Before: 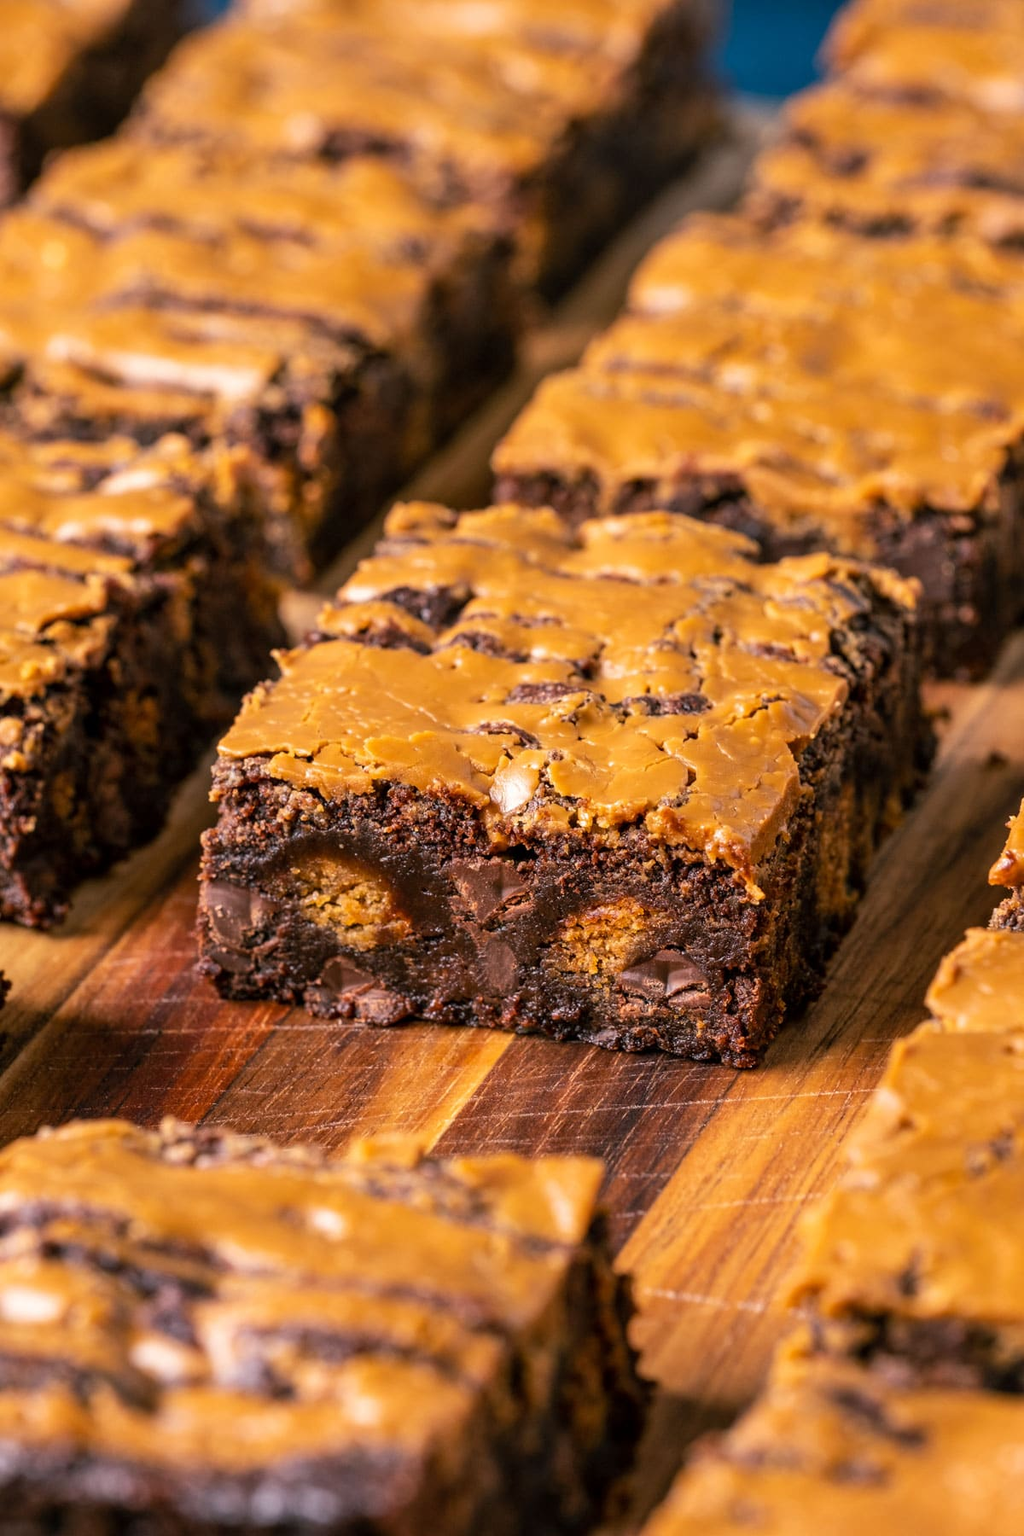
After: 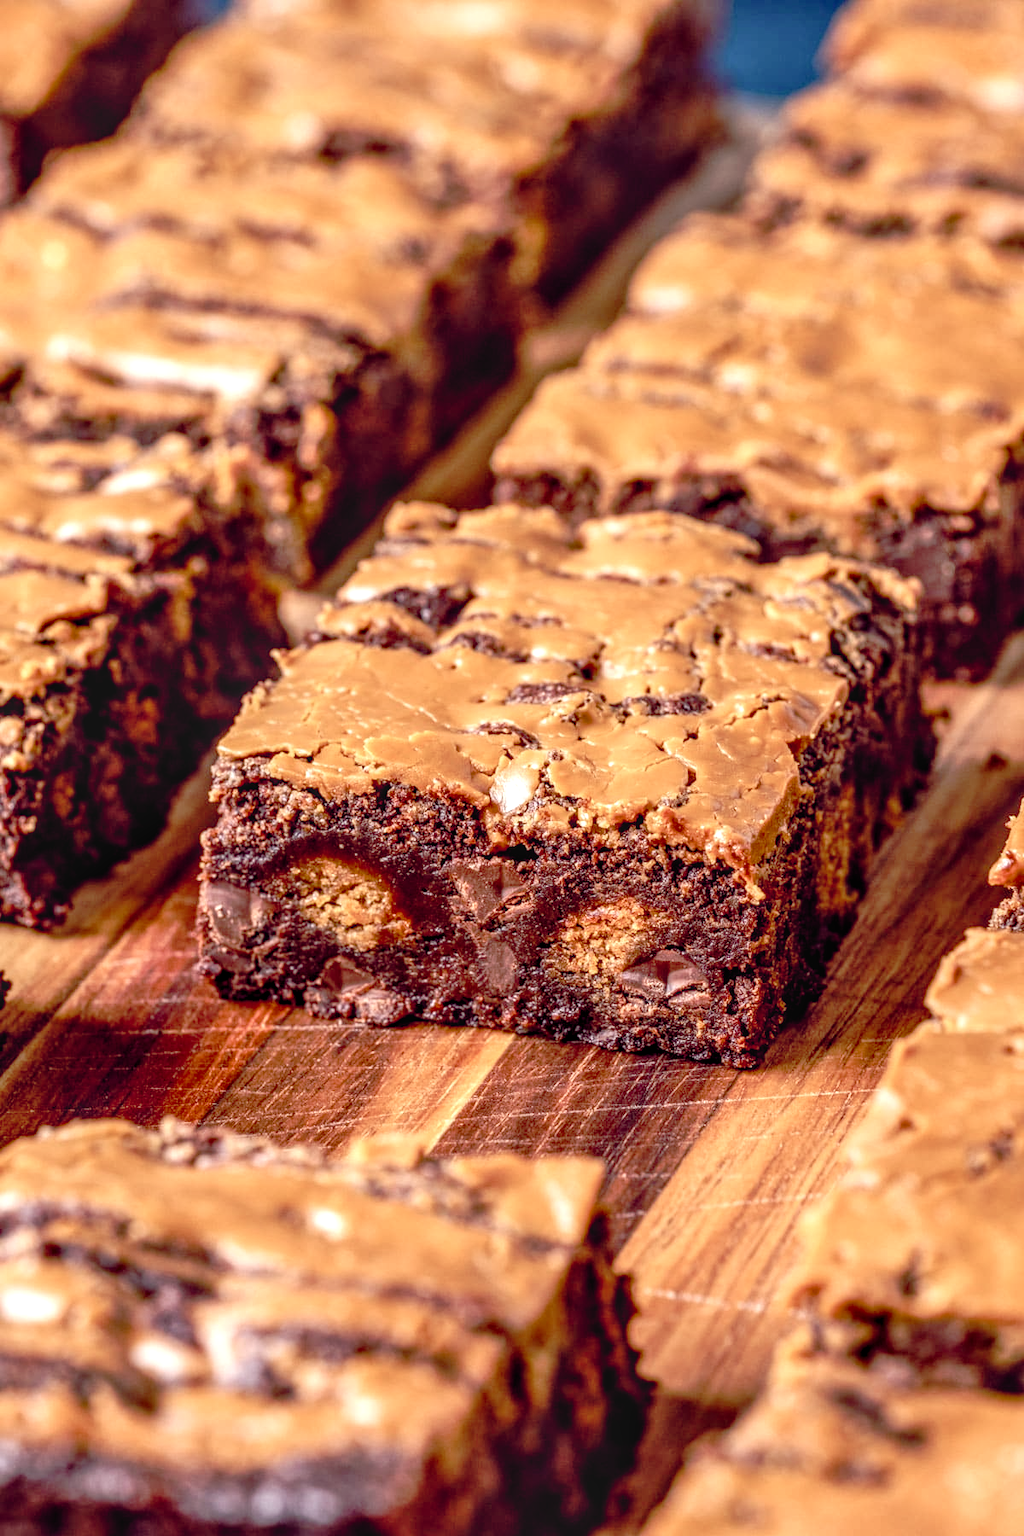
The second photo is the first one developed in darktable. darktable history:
color balance rgb: power › hue 316.43°, global offset › chroma 0.284%, global offset › hue 319.24°, perceptual saturation grading › global saturation 0.309%, perceptual saturation grading › highlights -32.206%, perceptual saturation grading › mid-tones 5.289%, perceptual saturation grading › shadows 19.028%
local contrast: highlights 2%, shadows 0%, detail 133%
tone curve: curves: ch0 [(0, 0) (0.126, 0.061) (0.362, 0.382) (0.498, 0.498) (0.706, 0.712) (1, 1)]; ch1 [(0, 0) (0.5, 0.522) (0.55, 0.586) (1, 1)]; ch2 [(0, 0) (0.44, 0.424) (0.5, 0.482) (0.537, 0.538) (1, 1)], preserve colors none
exposure: black level correction 0.001, exposure 0.498 EV, compensate highlight preservation false
